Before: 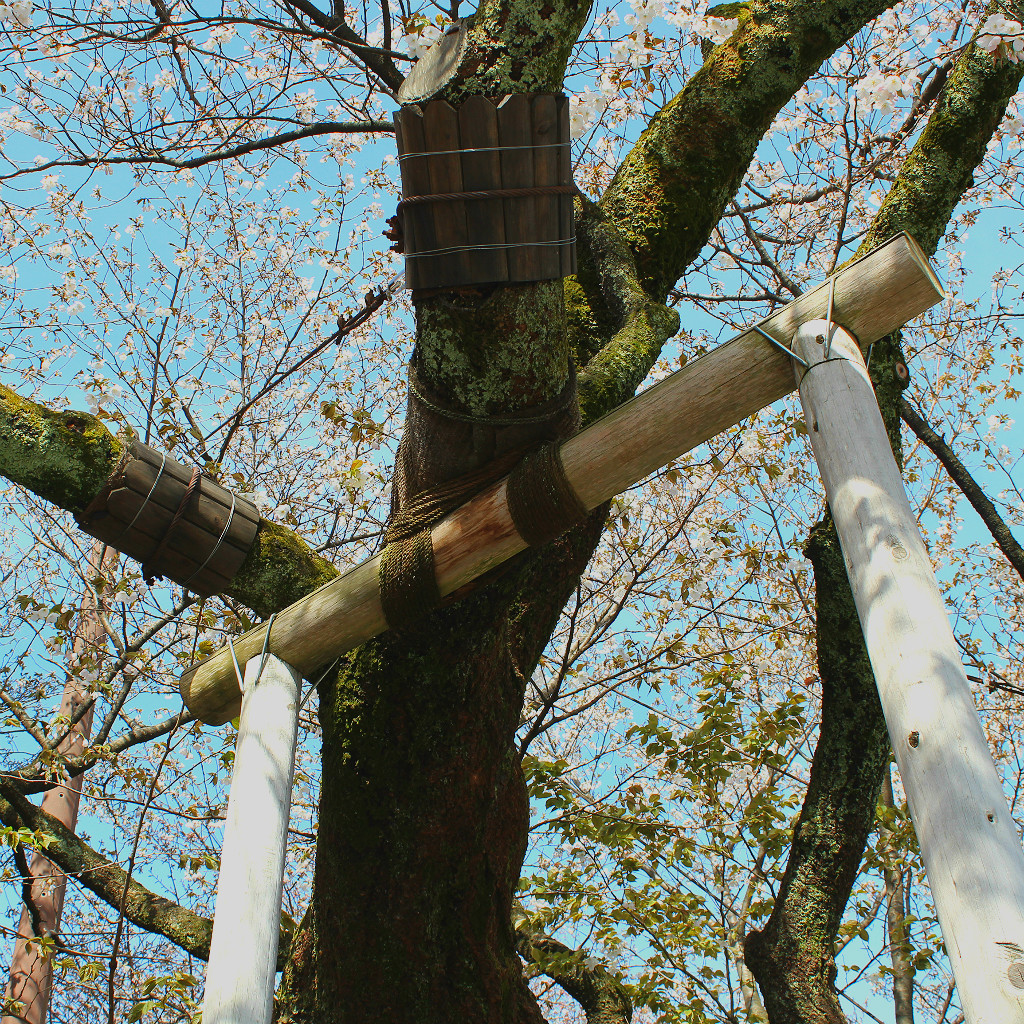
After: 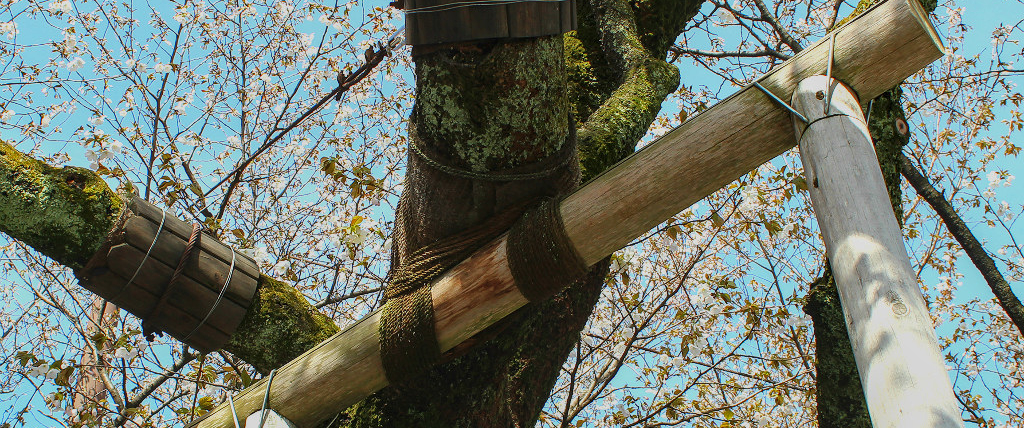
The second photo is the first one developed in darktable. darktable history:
crop and rotate: top 23.84%, bottom 34.294%
local contrast: on, module defaults
